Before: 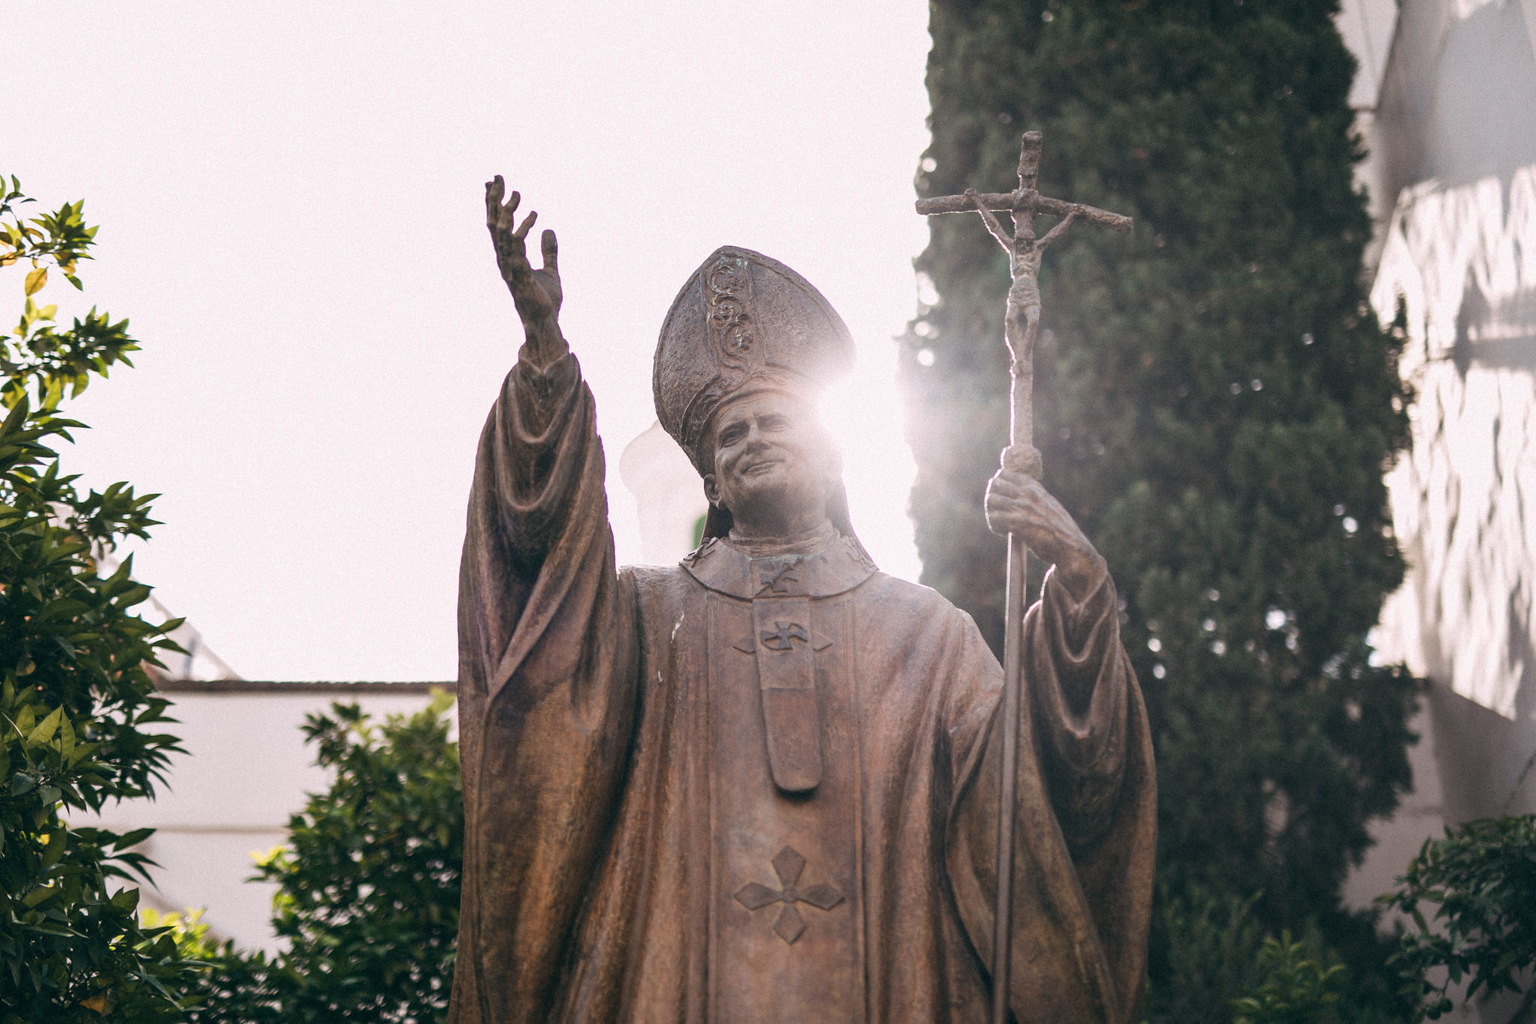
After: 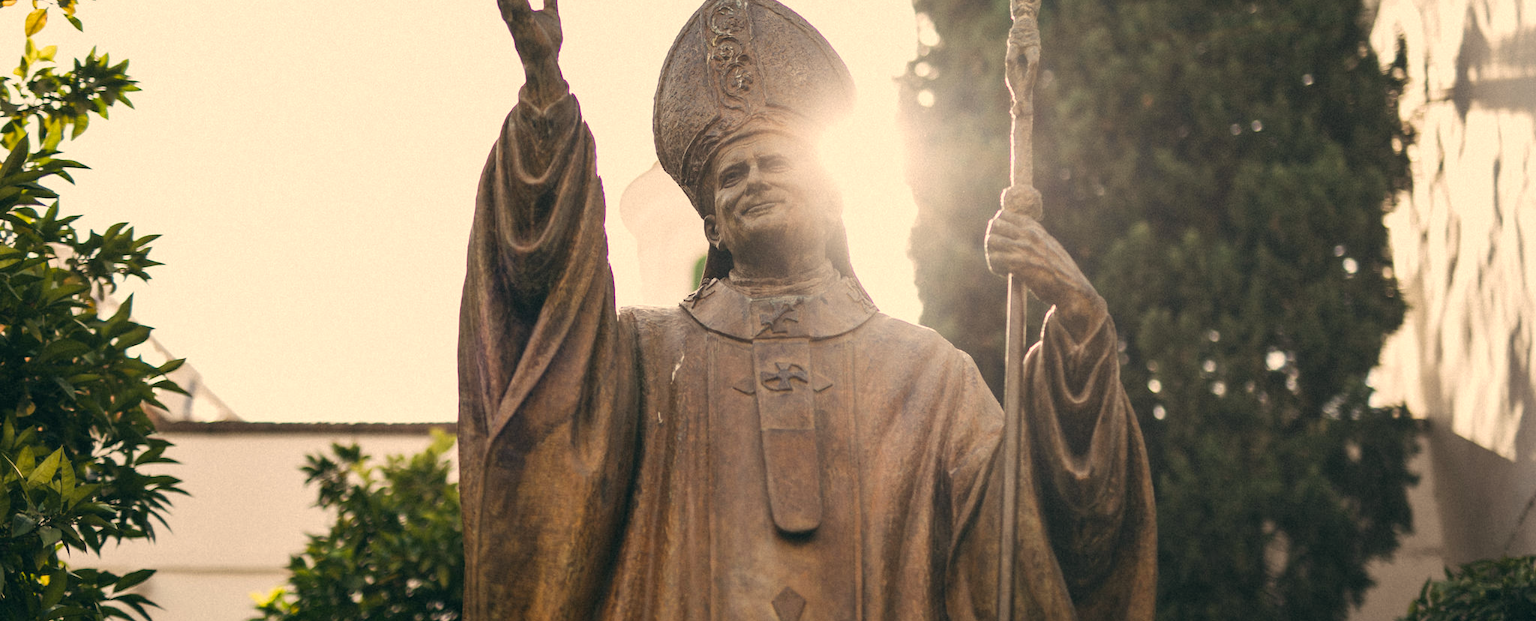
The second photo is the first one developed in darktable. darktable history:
color correction: highlights a* 2.69, highlights b* 23.06
tone equalizer: edges refinement/feathering 500, mask exposure compensation -1.57 EV, preserve details no
crop and rotate: top 25.372%, bottom 13.978%
